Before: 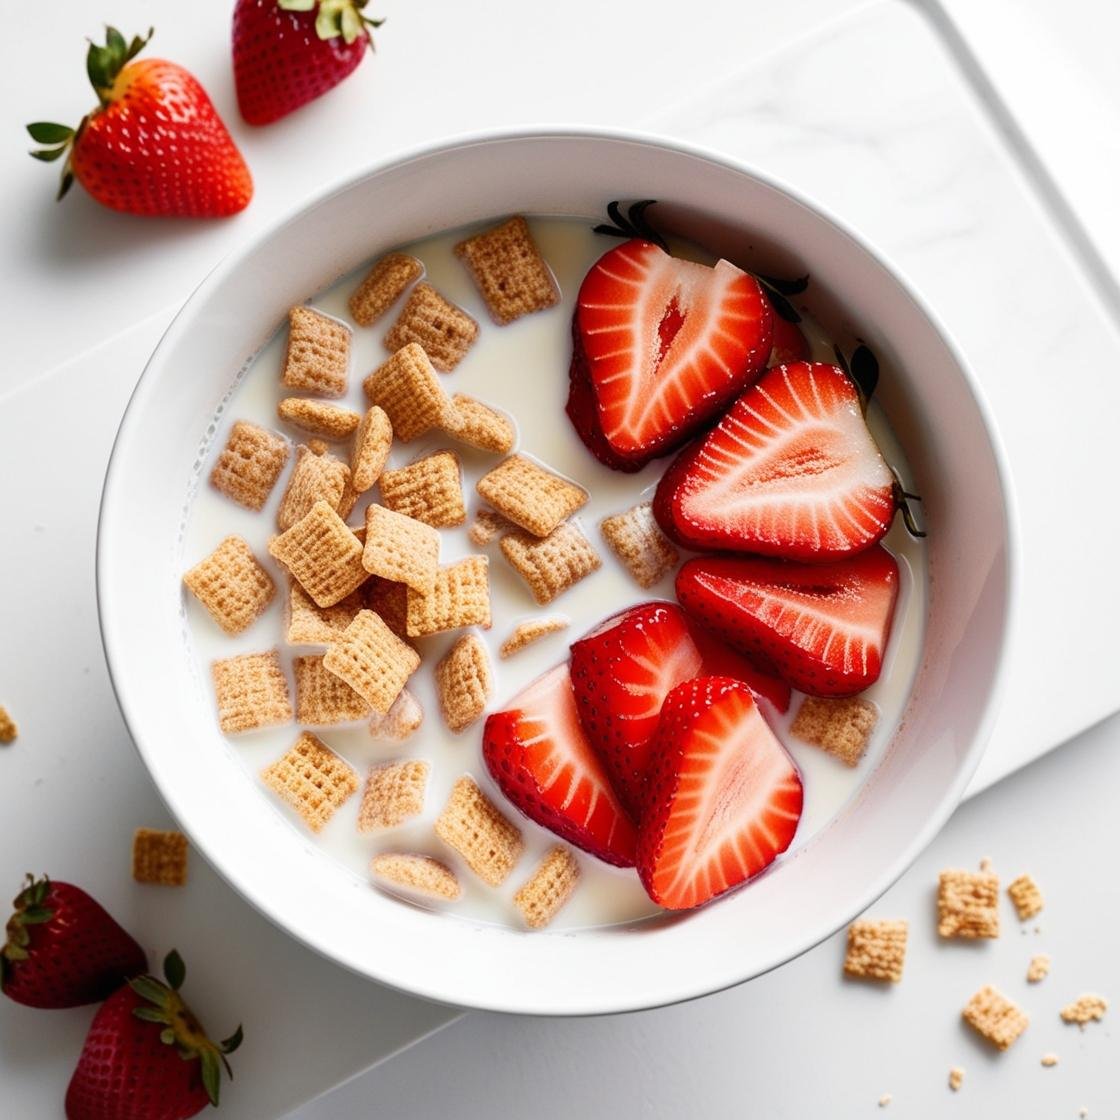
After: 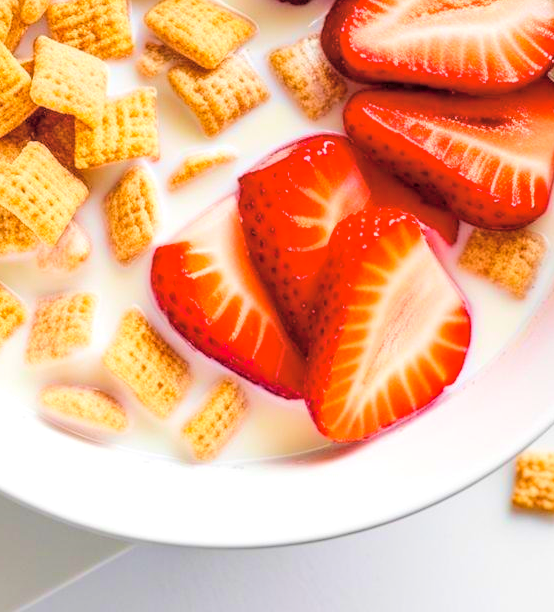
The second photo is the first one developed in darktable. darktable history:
global tonemap: drago (0.7, 100)
crop: left 29.672%, top 41.786%, right 20.851%, bottom 3.487%
color balance rgb: perceptual saturation grading › global saturation 25%, perceptual brilliance grading › mid-tones 10%, perceptual brilliance grading › shadows 15%, global vibrance 20%
local contrast: on, module defaults
velvia: on, module defaults
exposure: black level correction 0.001, exposure 0.5 EV, compensate exposure bias true, compensate highlight preservation false
